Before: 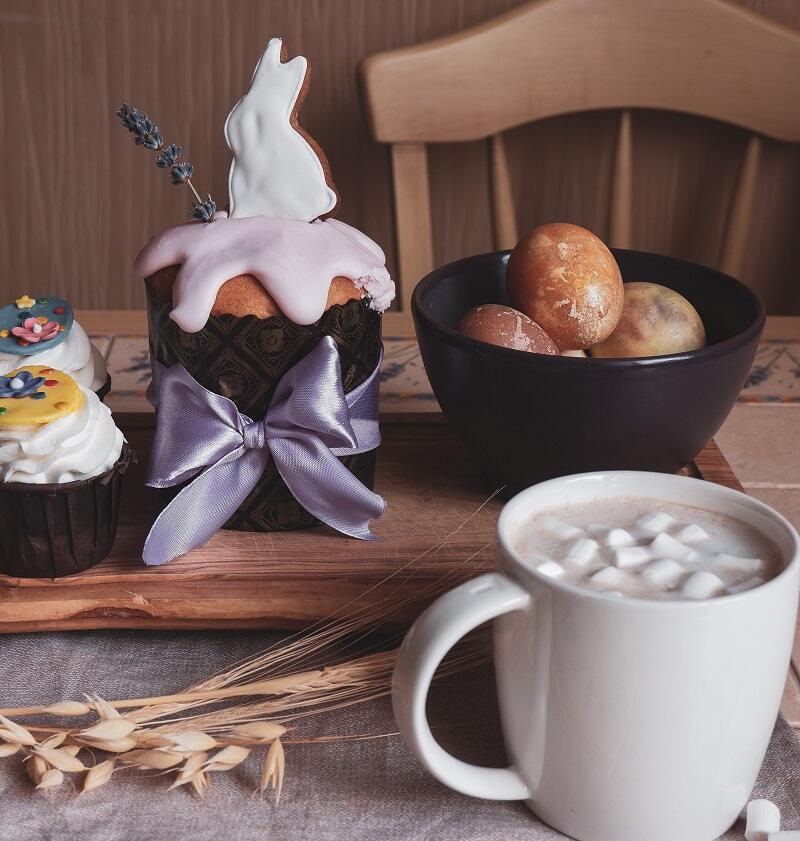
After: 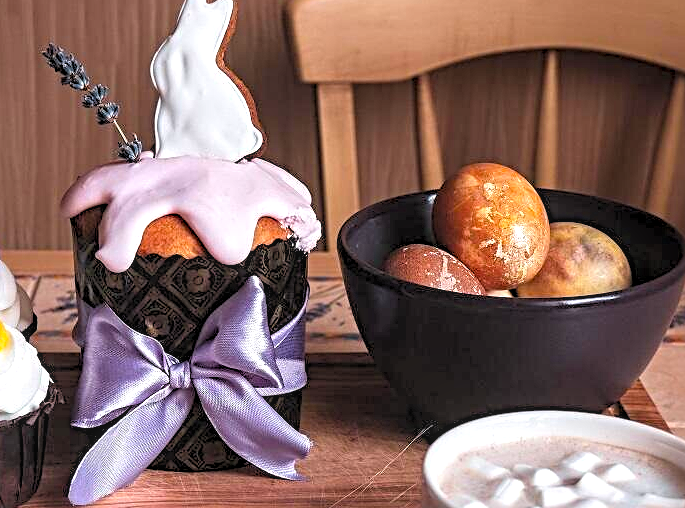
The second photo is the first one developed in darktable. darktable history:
rgb levels: levels [[0.013, 0.434, 0.89], [0, 0.5, 1], [0, 0.5, 1]]
color balance rgb: perceptual saturation grading › global saturation 30%, global vibrance 20%
sharpen: radius 4
exposure: black level correction 0, exposure 0.5 EV, compensate highlight preservation false
local contrast: on, module defaults
crop and rotate: left 9.345%, top 7.22%, right 4.982%, bottom 32.331%
